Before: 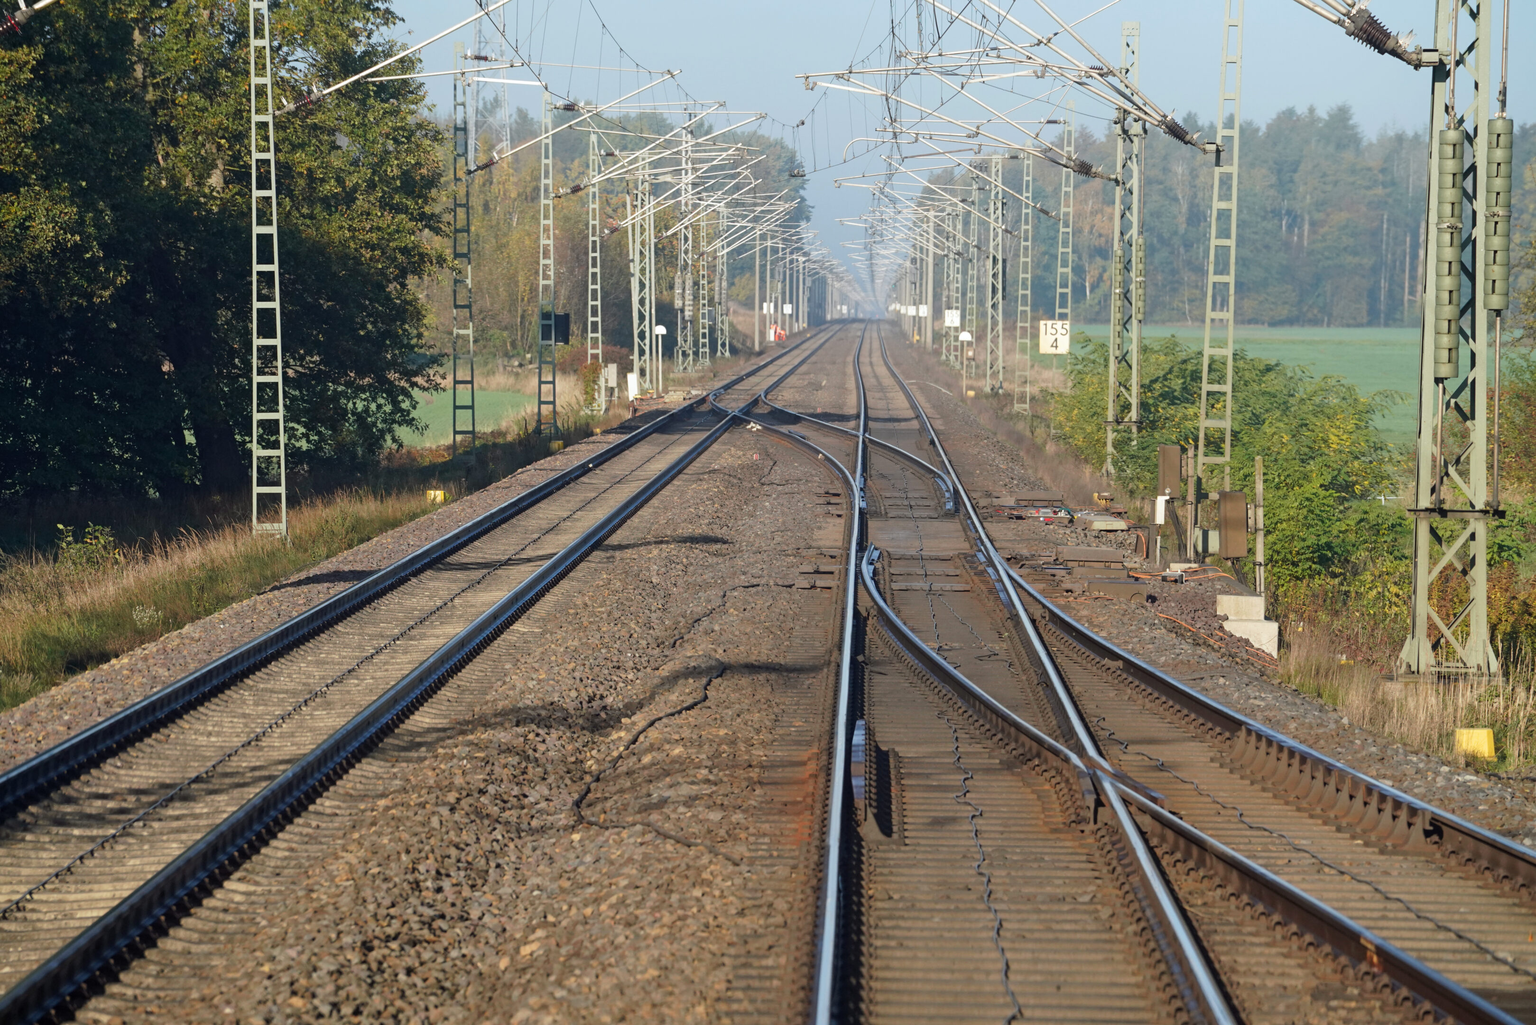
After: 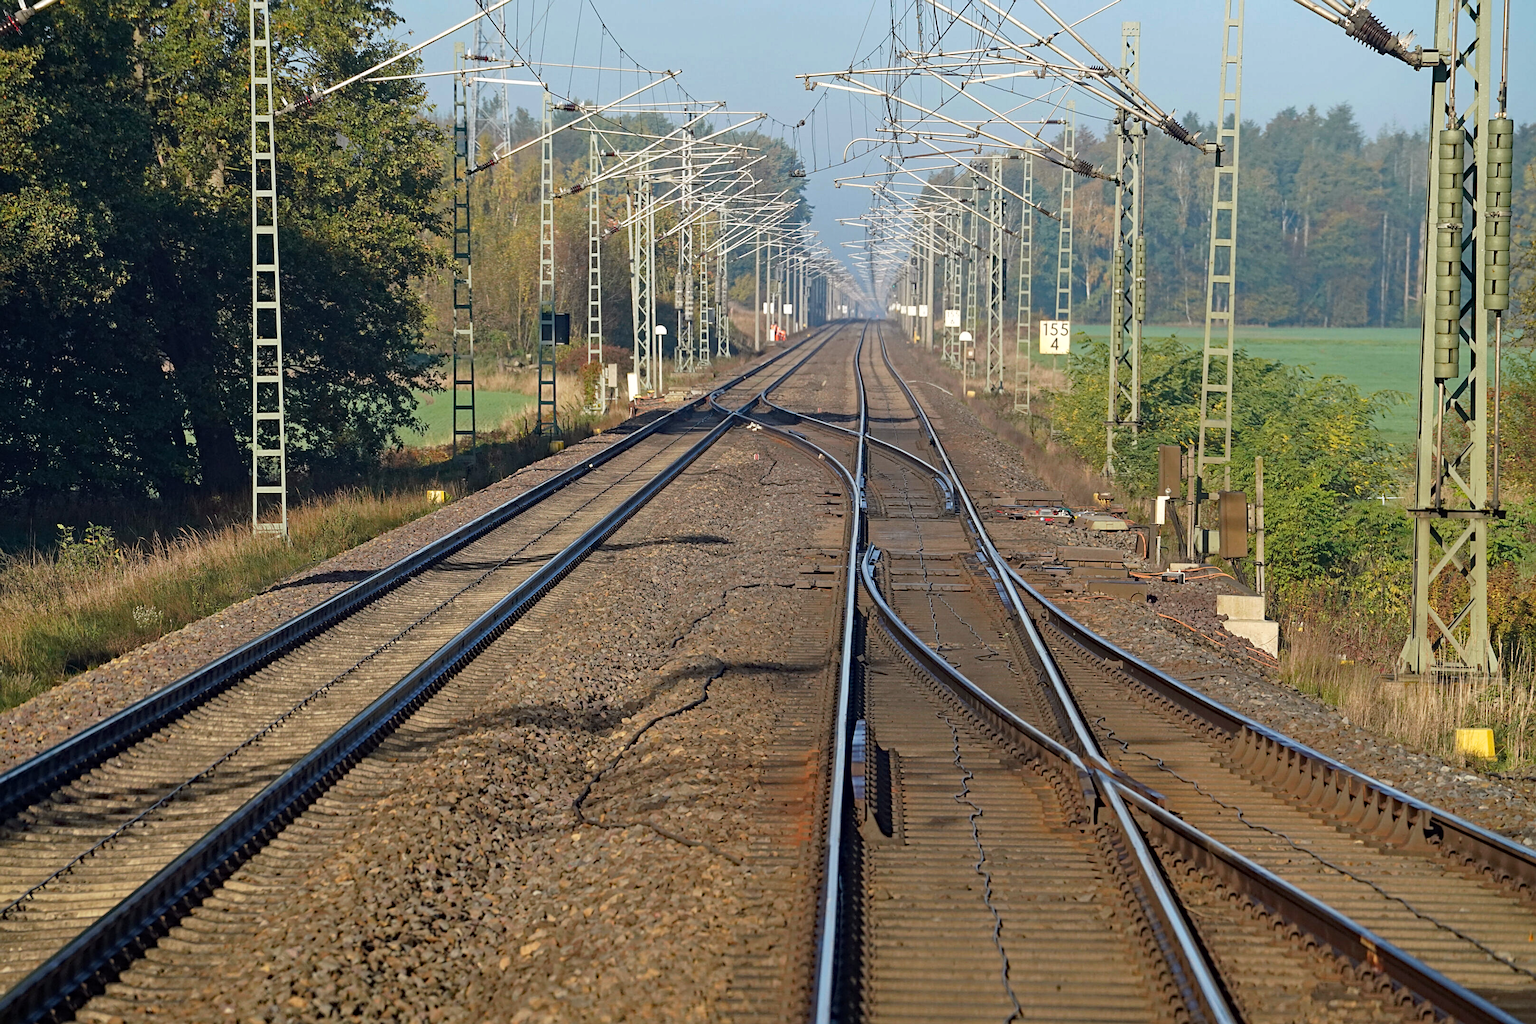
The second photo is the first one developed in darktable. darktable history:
haze removal: strength 0.4, distance 0.22, compatibility mode true, adaptive false
sharpen: on, module defaults
shadows and highlights: shadows 29.32, highlights -29.32, low approximation 0.01, soften with gaussian
